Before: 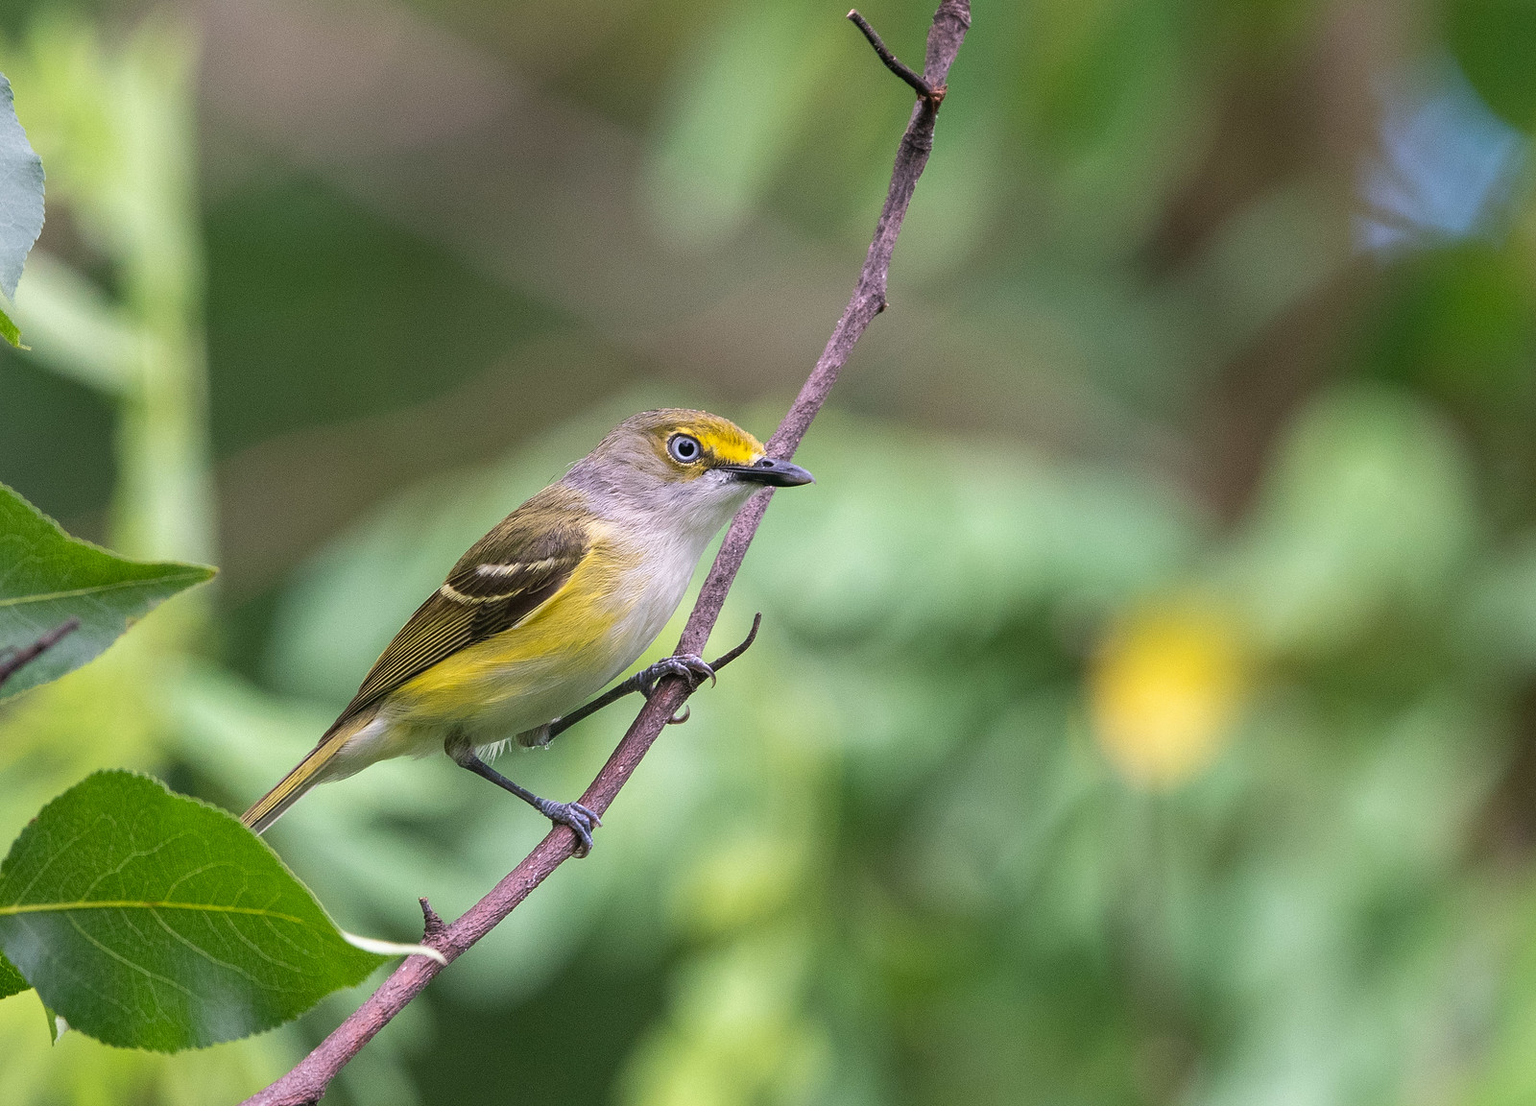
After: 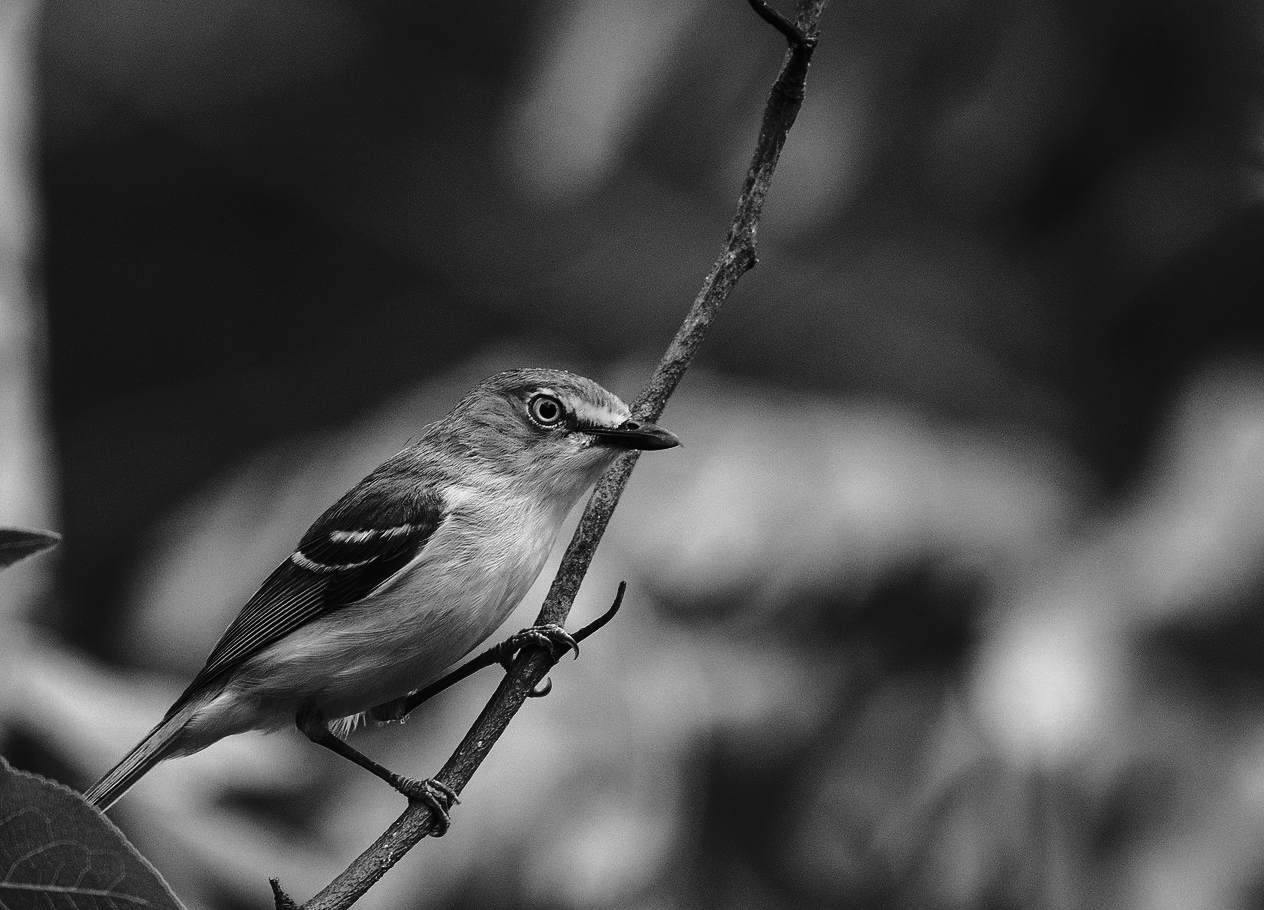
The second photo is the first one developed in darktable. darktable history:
tone curve: curves: ch0 [(0, 0) (0.003, 0.015) (0.011, 0.019) (0.025, 0.027) (0.044, 0.041) (0.069, 0.055) (0.1, 0.079) (0.136, 0.099) (0.177, 0.149) (0.224, 0.216) (0.277, 0.292) (0.335, 0.383) (0.399, 0.474) (0.468, 0.556) (0.543, 0.632) (0.623, 0.711) (0.709, 0.789) (0.801, 0.871) (0.898, 0.944) (1, 1)], color space Lab, independent channels, preserve colors none
crop and rotate: left 10.487%, top 4.983%, right 10.474%, bottom 16.013%
contrast brightness saturation: contrast -0.035, brightness -0.593, saturation -0.998
